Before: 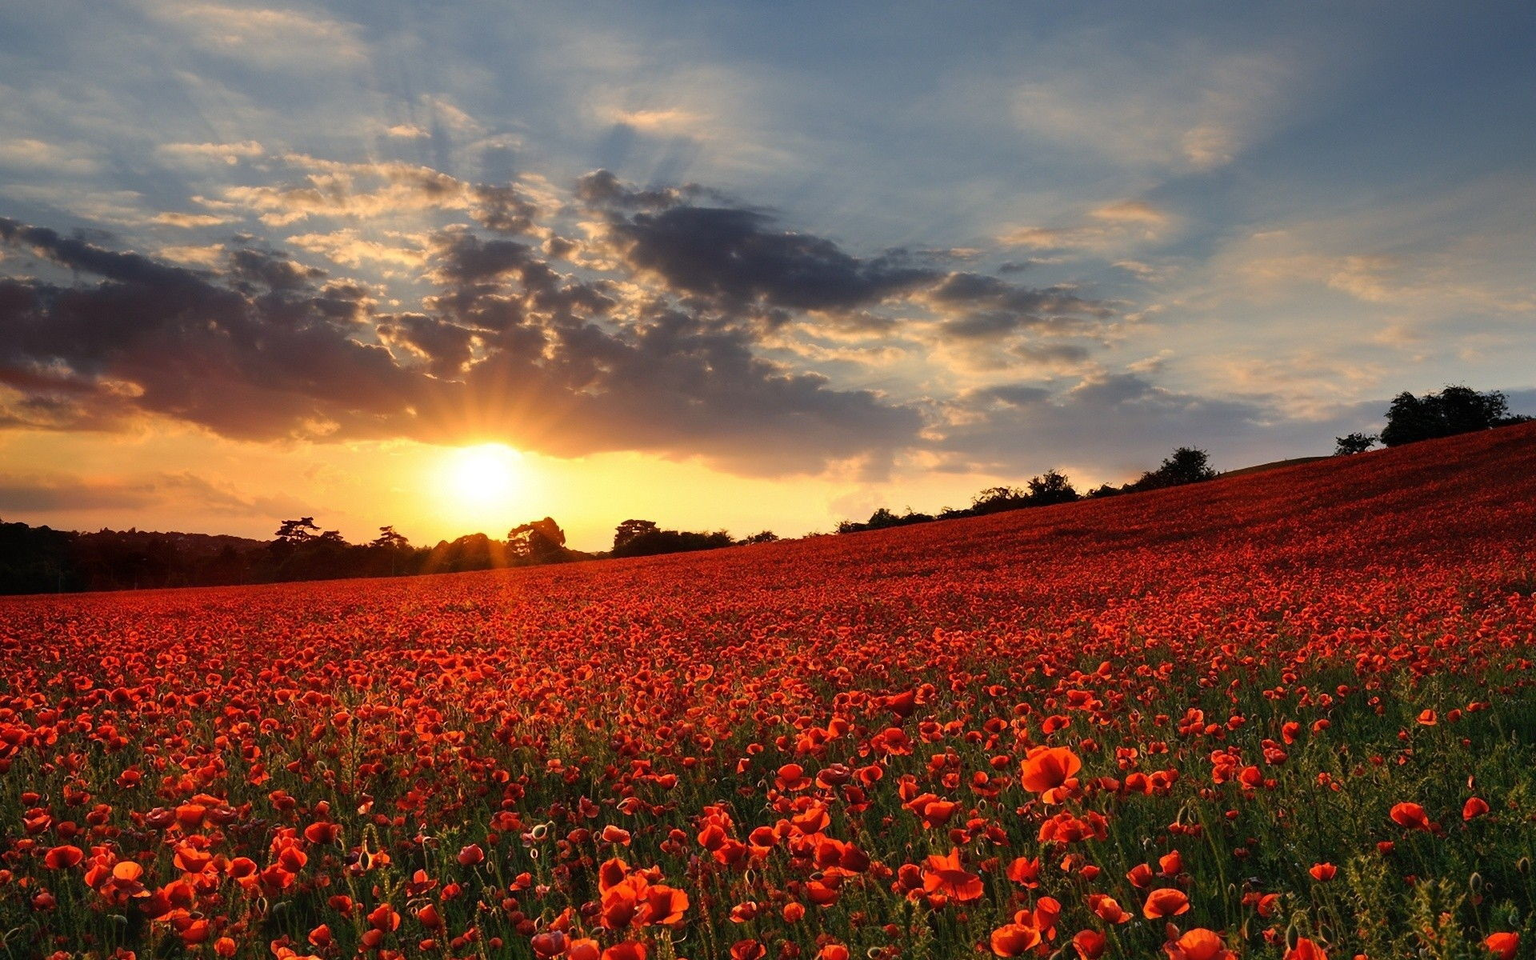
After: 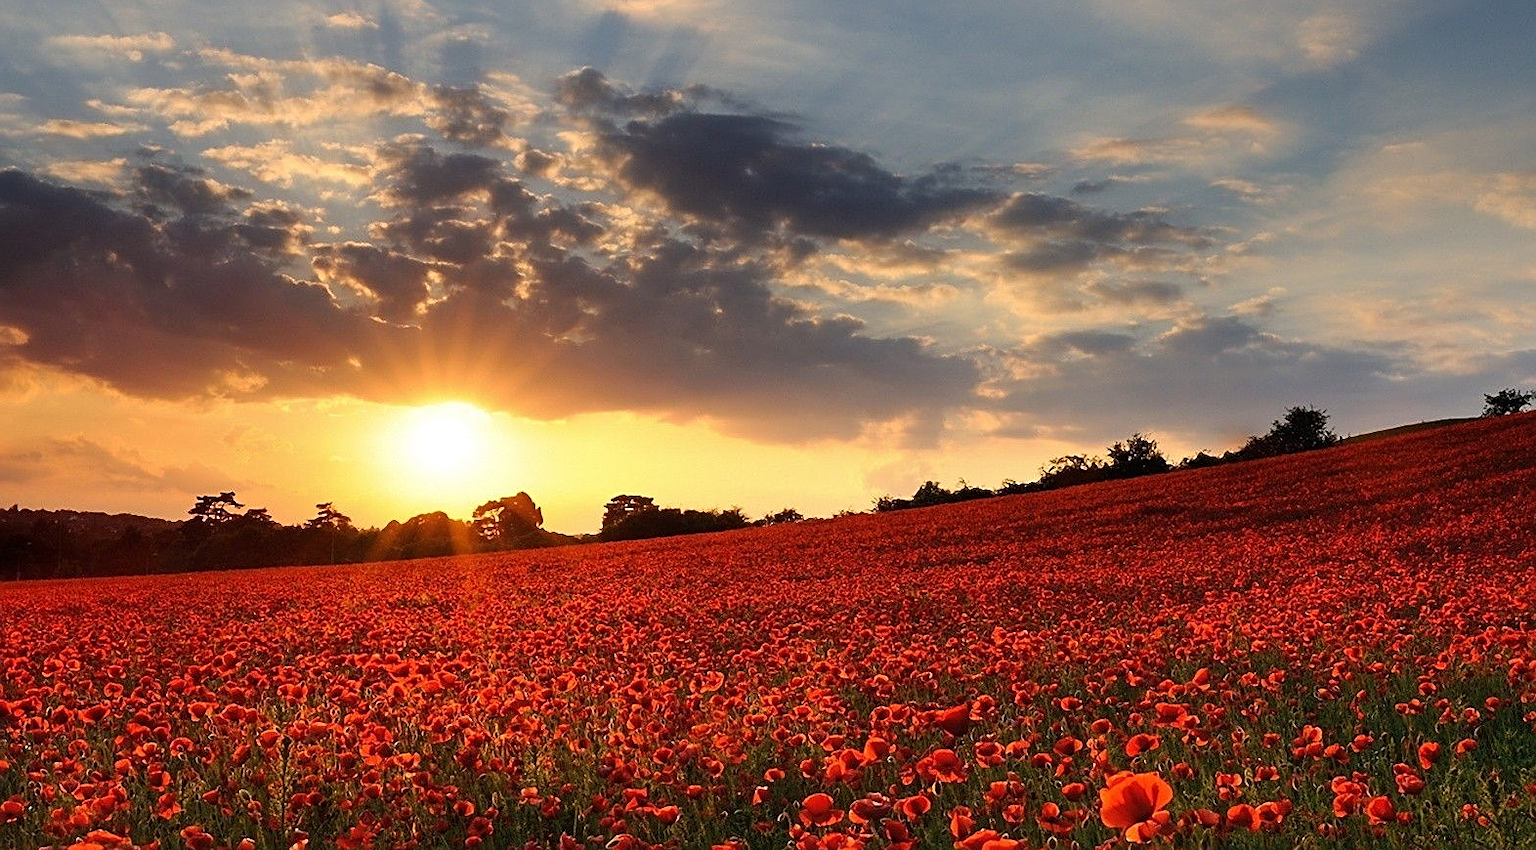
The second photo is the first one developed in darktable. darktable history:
crop: left 7.899%, top 11.955%, right 10.19%, bottom 15.462%
sharpen: amount 0.492
